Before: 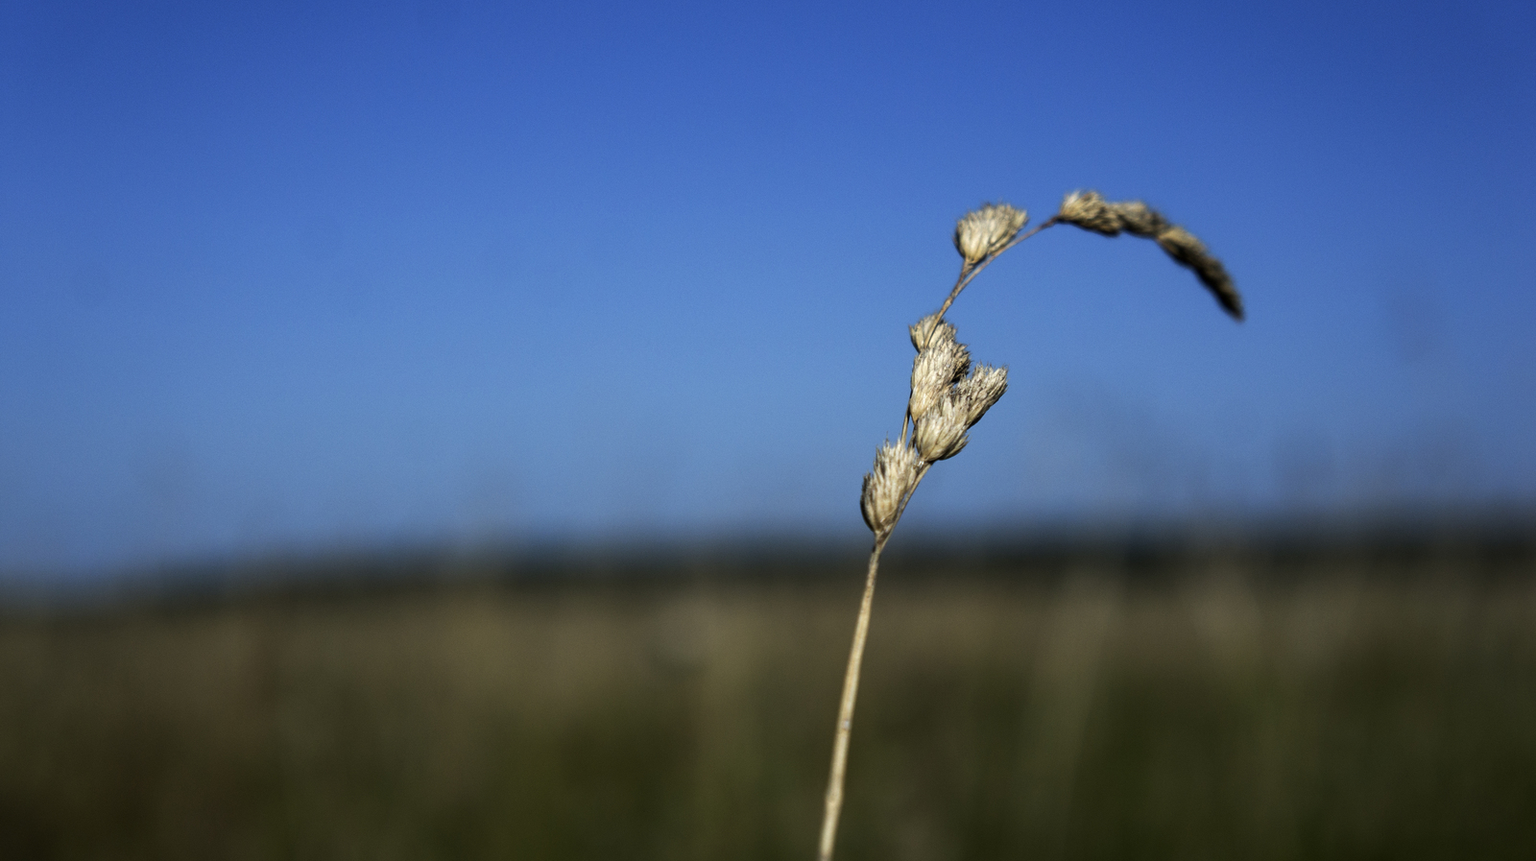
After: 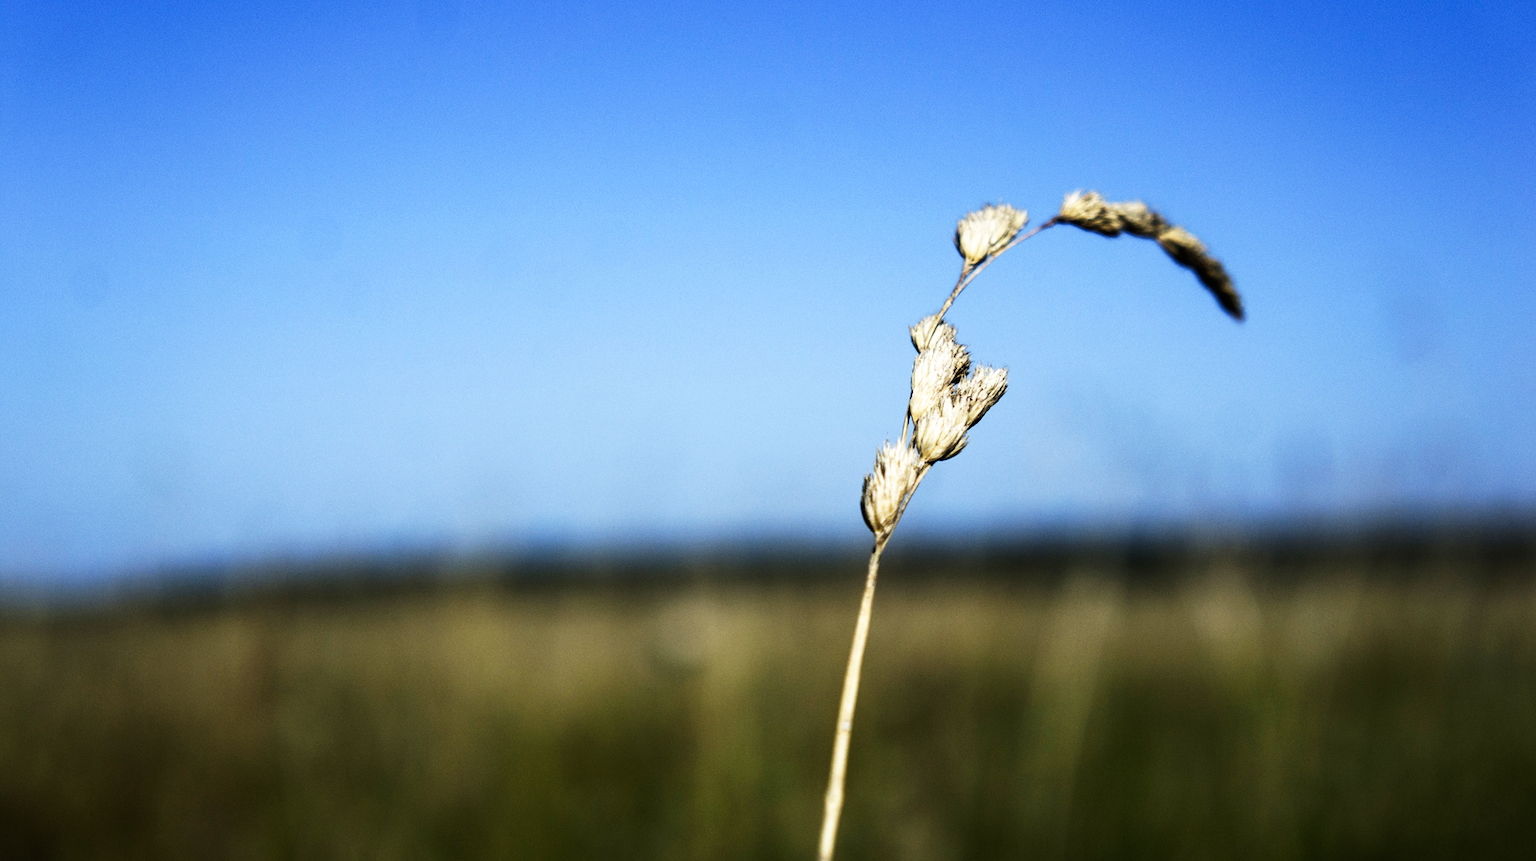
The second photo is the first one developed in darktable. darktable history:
base curve: curves: ch0 [(0, 0) (0.007, 0.004) (0.027, 0.03) (0.046, 0.07) (0.207, 0.54) (0.442, 0.872) (0.673, 0.972) (1, 1)], preserve colors none
crop: left 0.113%
tone equalizer: on, module defaults
